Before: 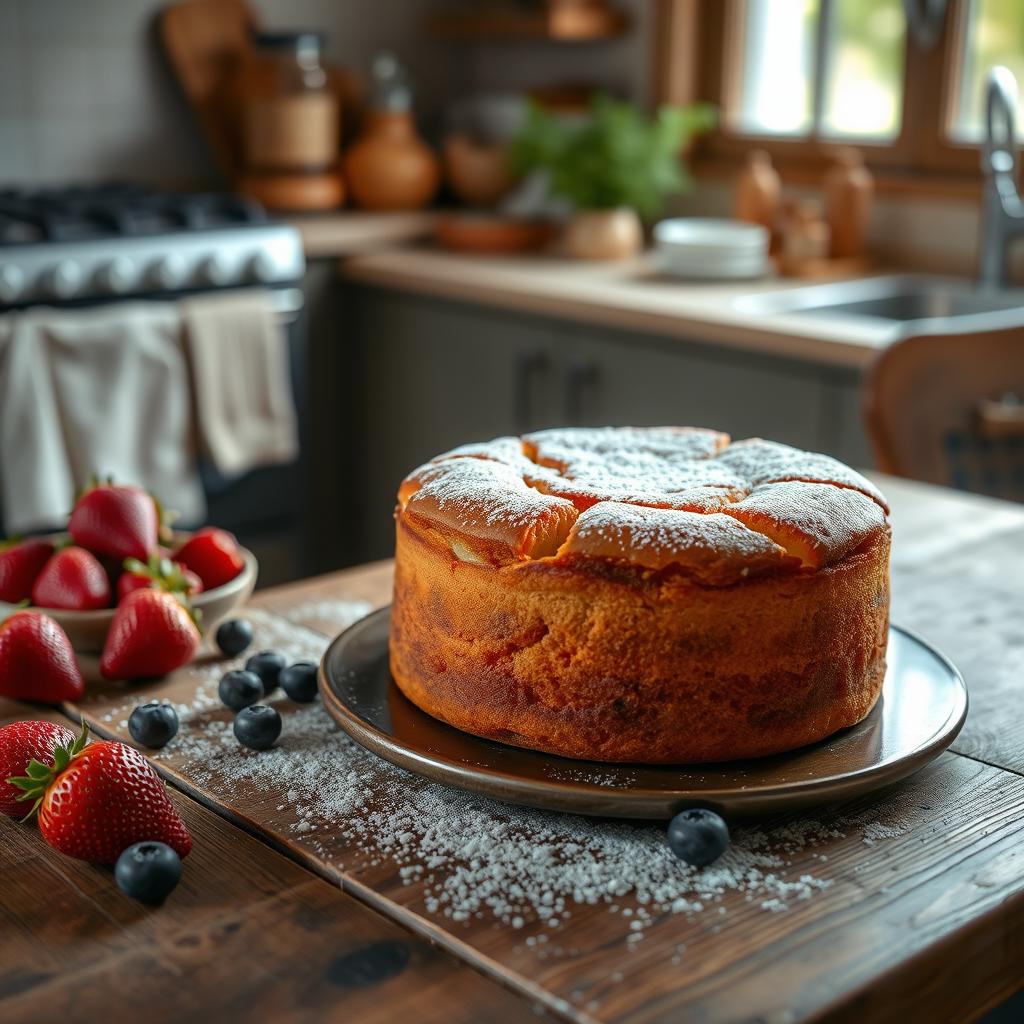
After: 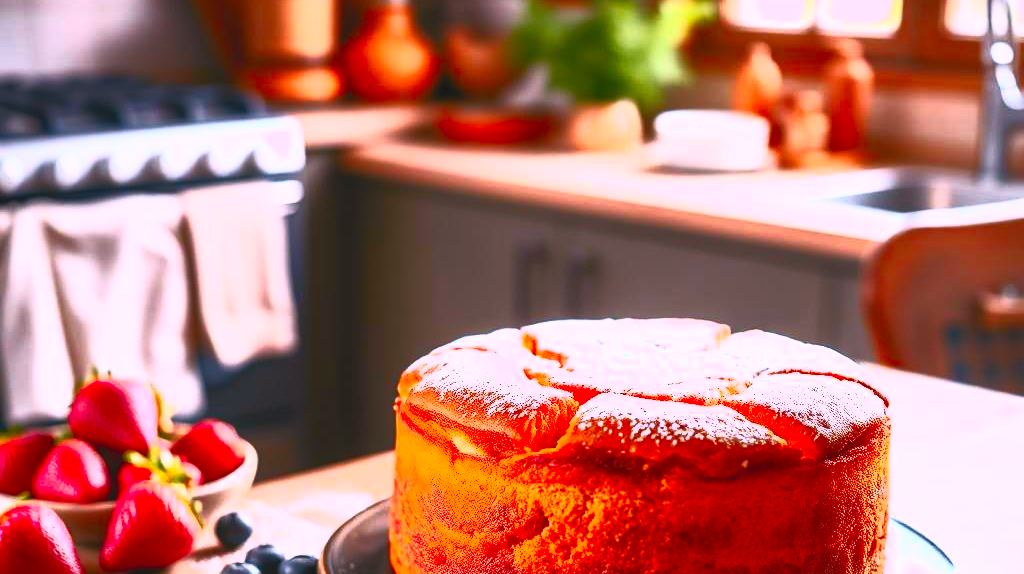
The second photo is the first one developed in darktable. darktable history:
shadows and highlights: shadows 49, highlights -41, soften with gaussian
contrast brightness saturation: contrast 1, brightness 1, saturation 1
white balance: red 1.188, blue 1.11
crop and rotate: top 10.605%, bottom 33.274%
